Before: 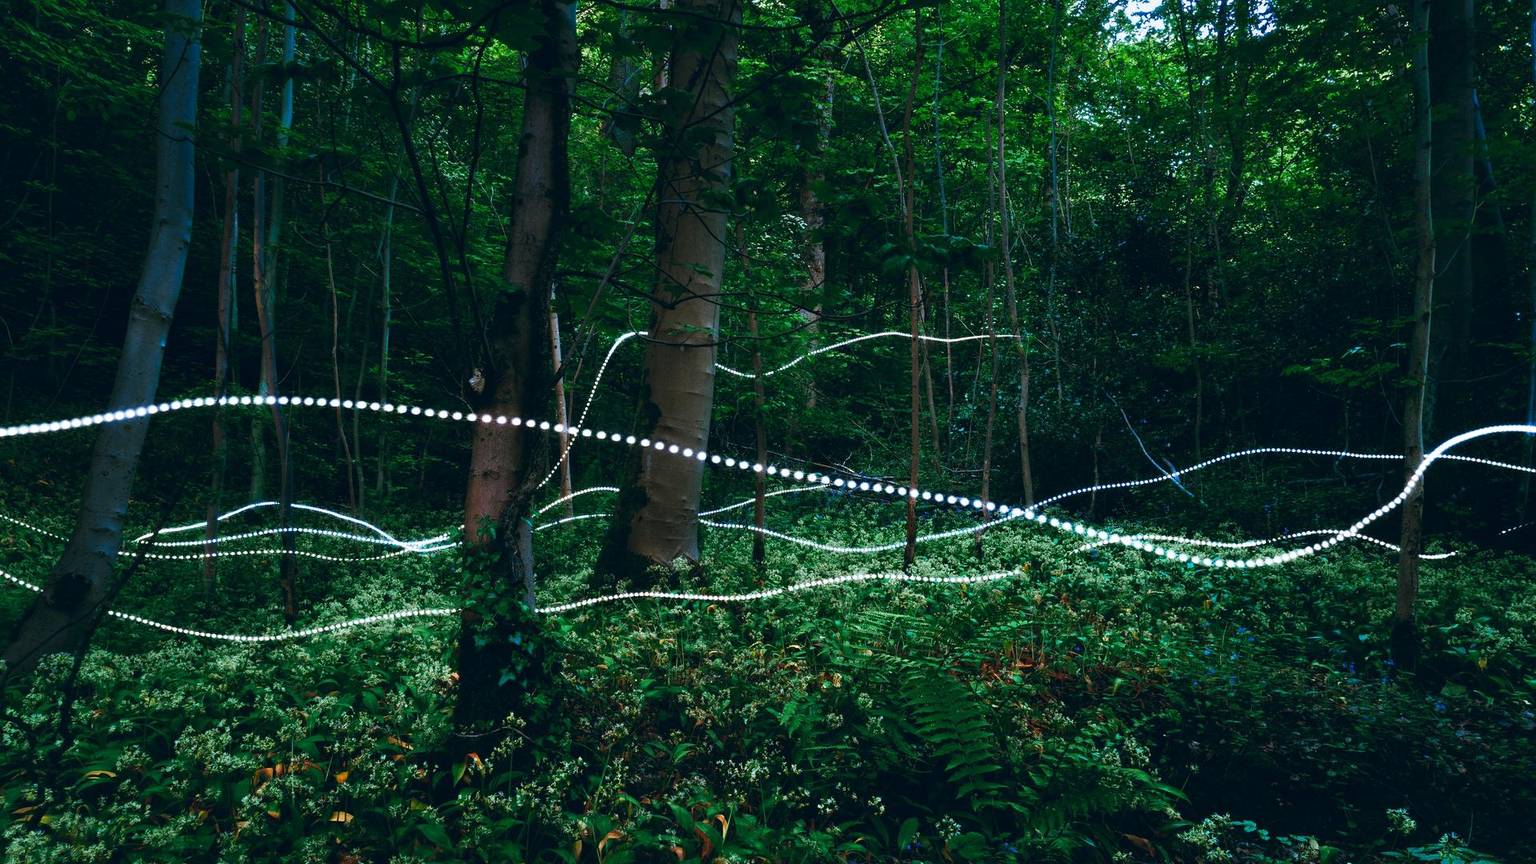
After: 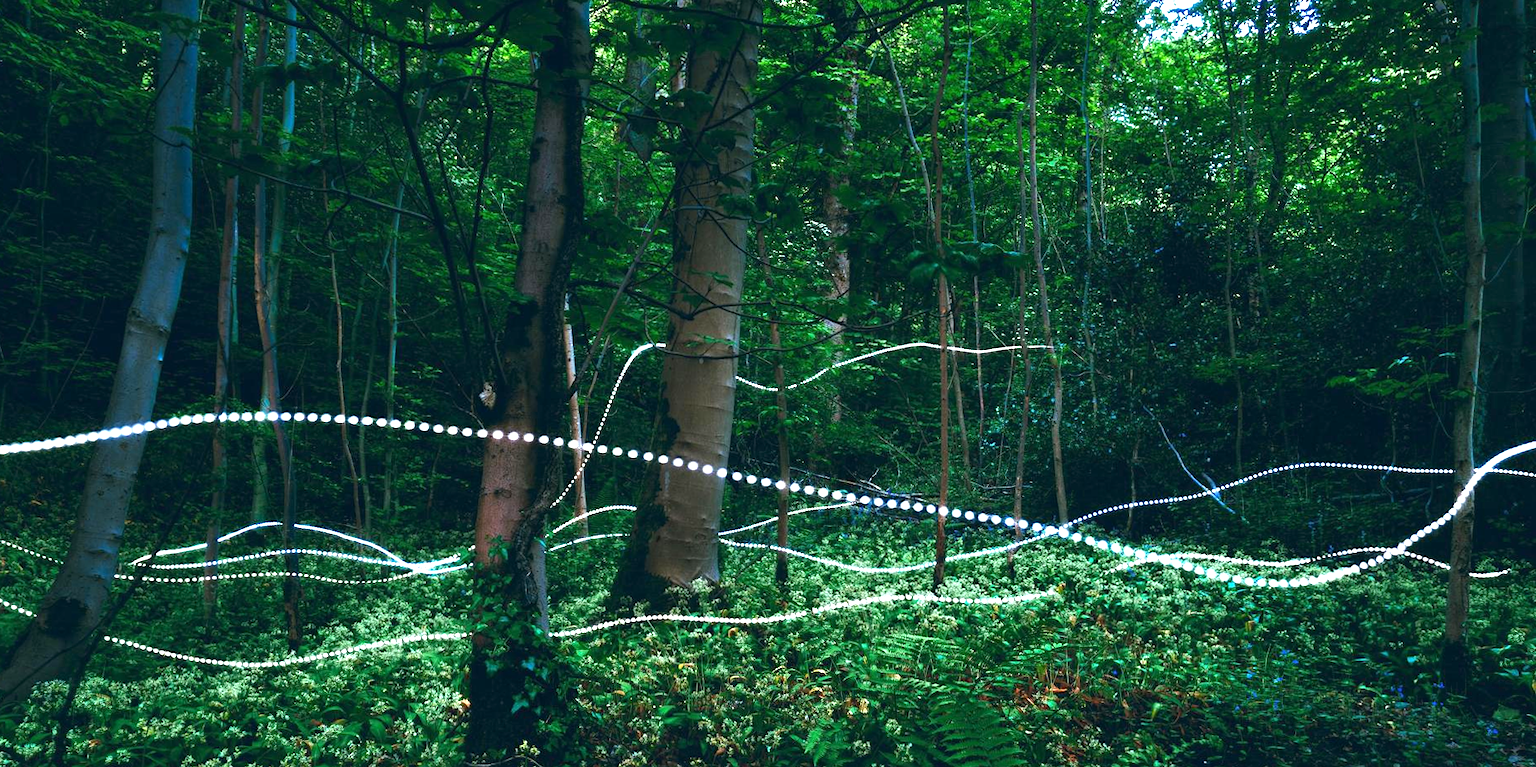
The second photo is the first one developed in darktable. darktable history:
exposure: exposure 1 EV, compensate highlight preservation false
crop and rotate: angle 0.2°, left 0.275%, right 3.127%, bottom 14.18%
